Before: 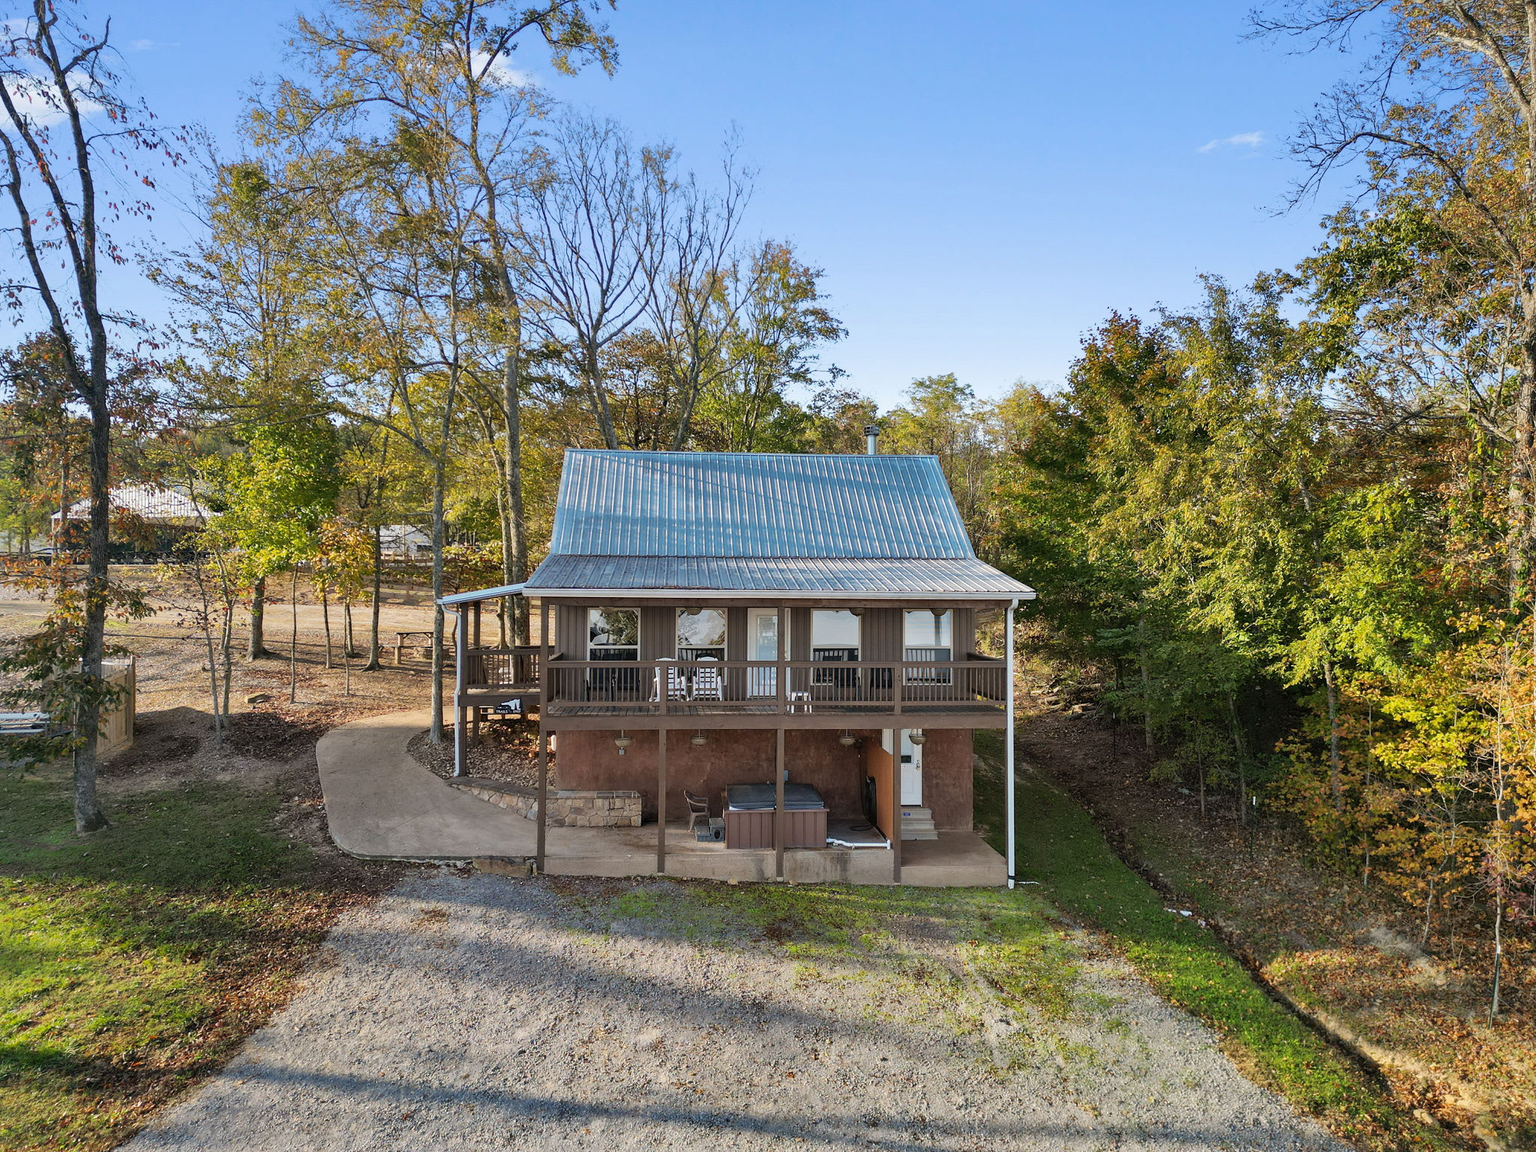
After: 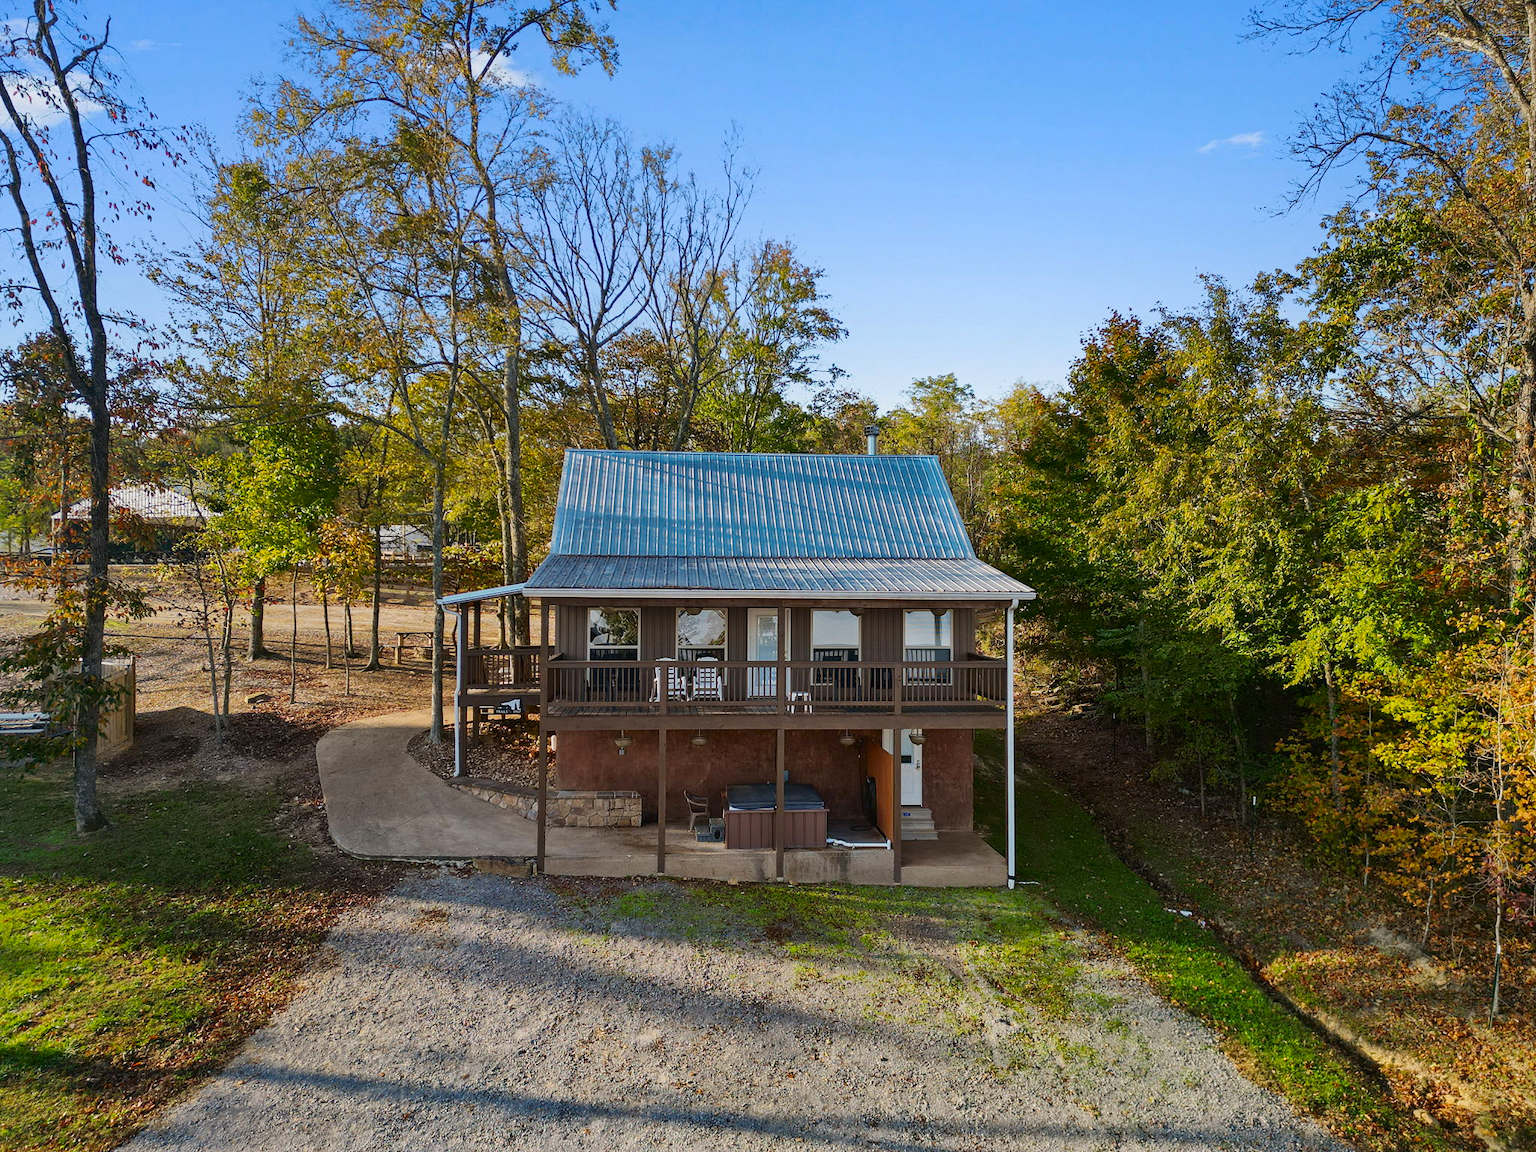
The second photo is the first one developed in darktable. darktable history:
contrast equalizer: y [[0.439, 0.44, 0.442, 0.457, 0.493, 0.498], [0.5 ×6], [0.5 ×6], [0 ×6], [0 ×6]], mix 0.59
contrast brightness saturation: contrast 0.12, brightness -0.12, saturation 0.2
